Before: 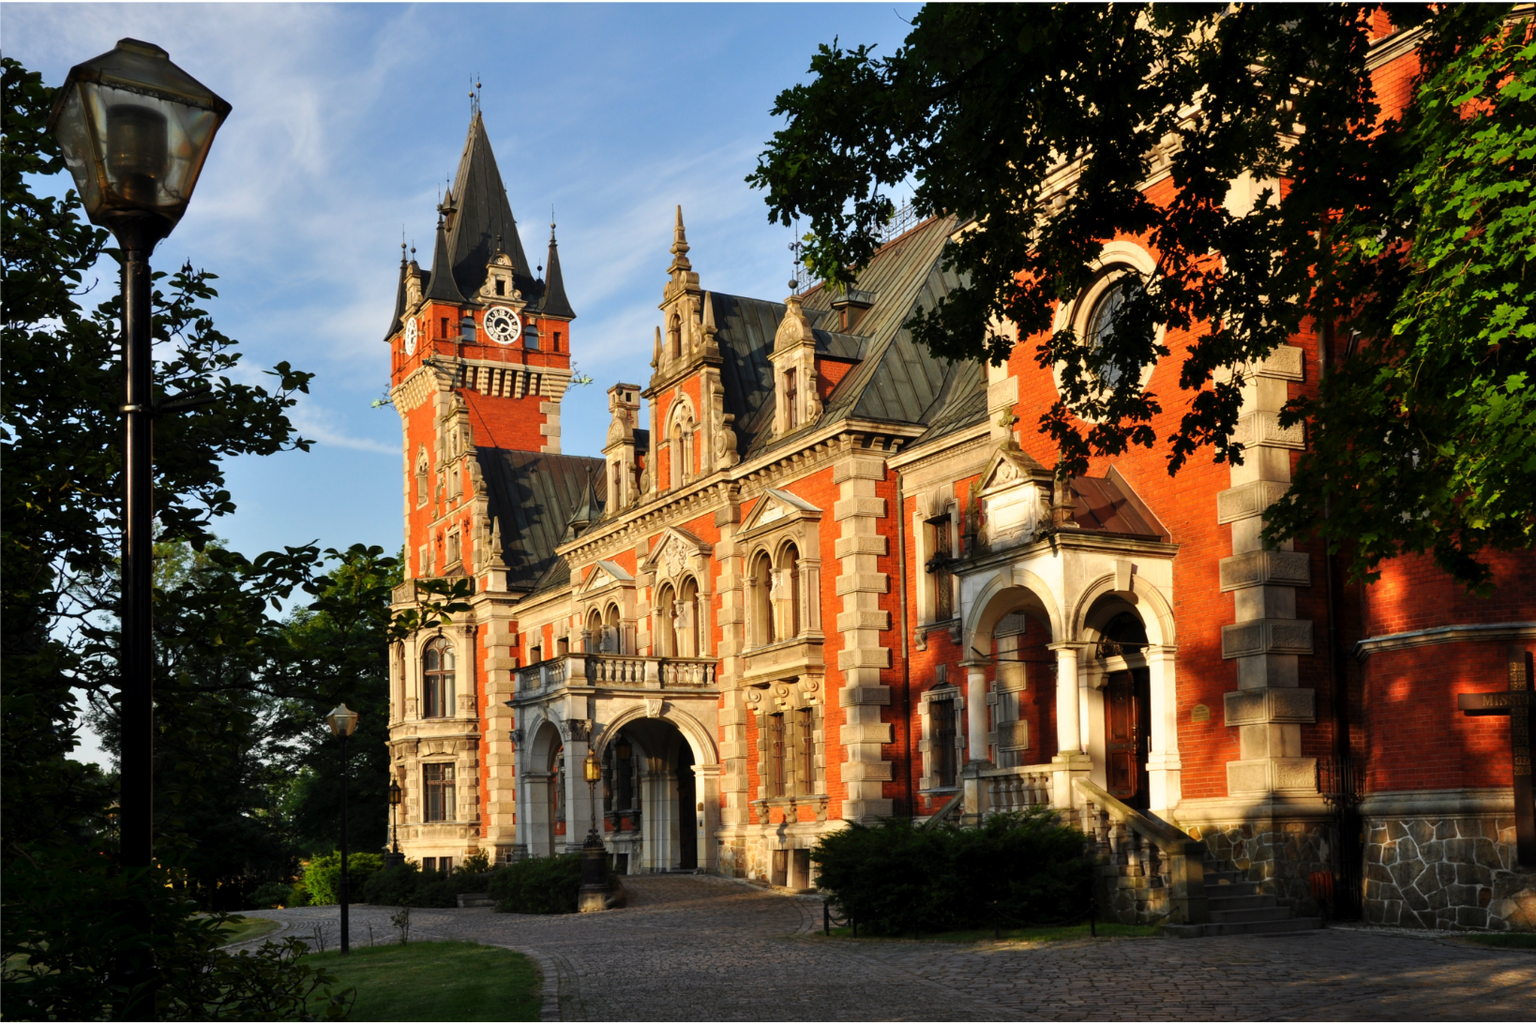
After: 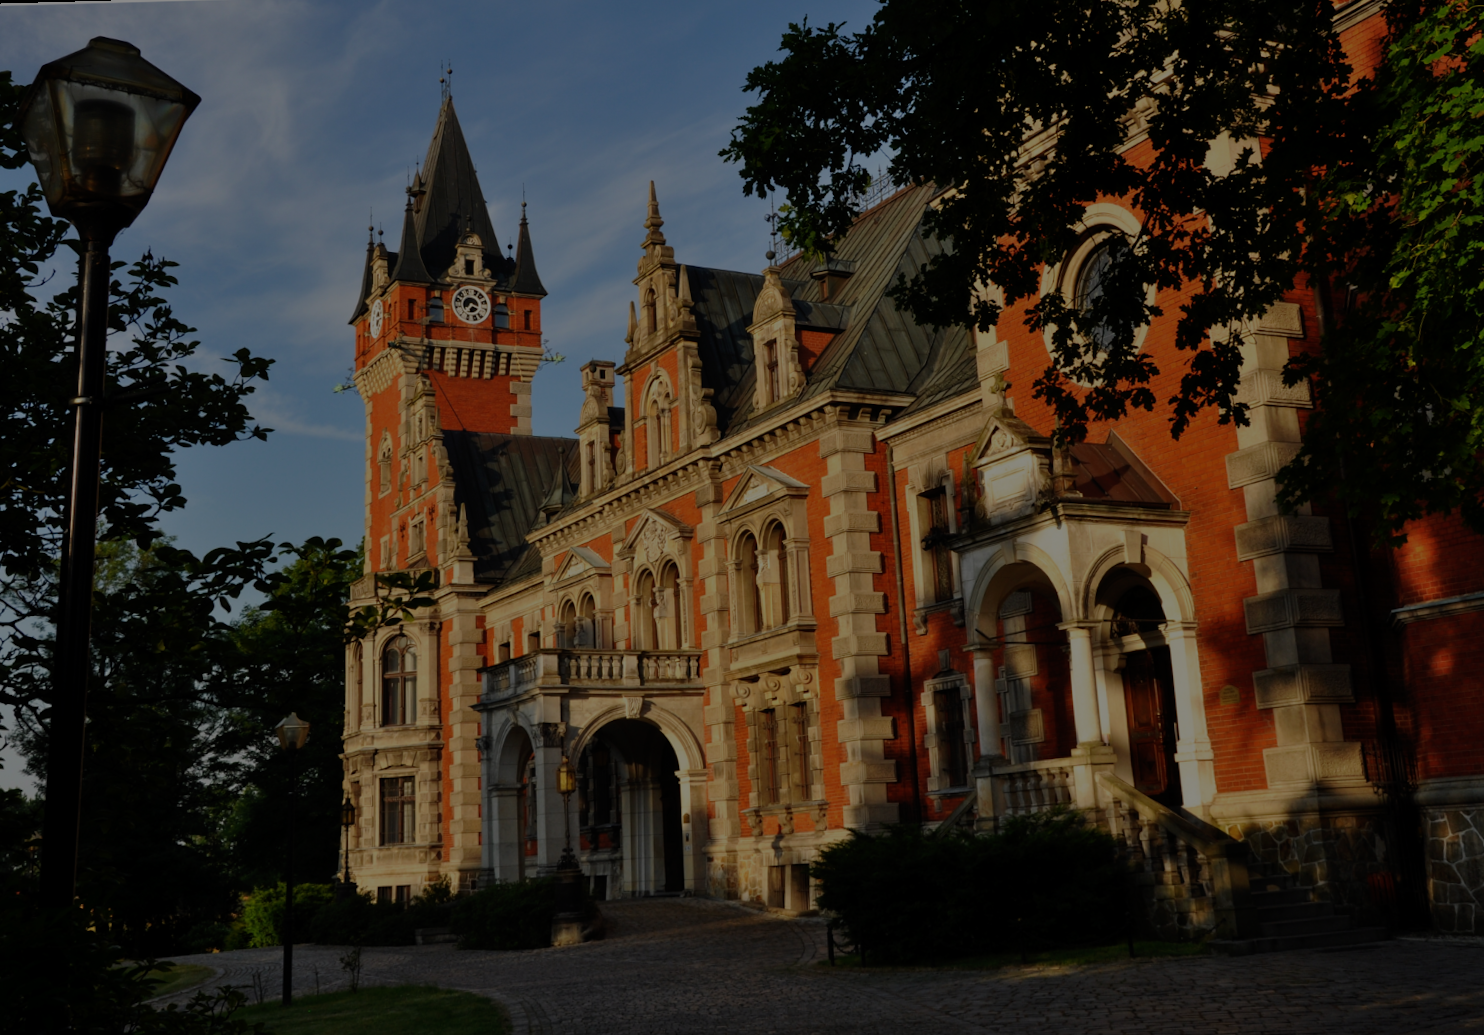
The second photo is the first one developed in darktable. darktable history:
crop: left 1.743%, right 0.268%, bottom 2.011%
sharpen: radius 5.325, amount 0.312, threshold 26.433
exposure: exposure -2.002 EV, compensate highlight preservation false
rotate and perspective: rotation -1.68°, lens shift (vertical) -0.146, crop left 0.049, crop right 0.912, crop top 0.032, crop bottom 0.96
